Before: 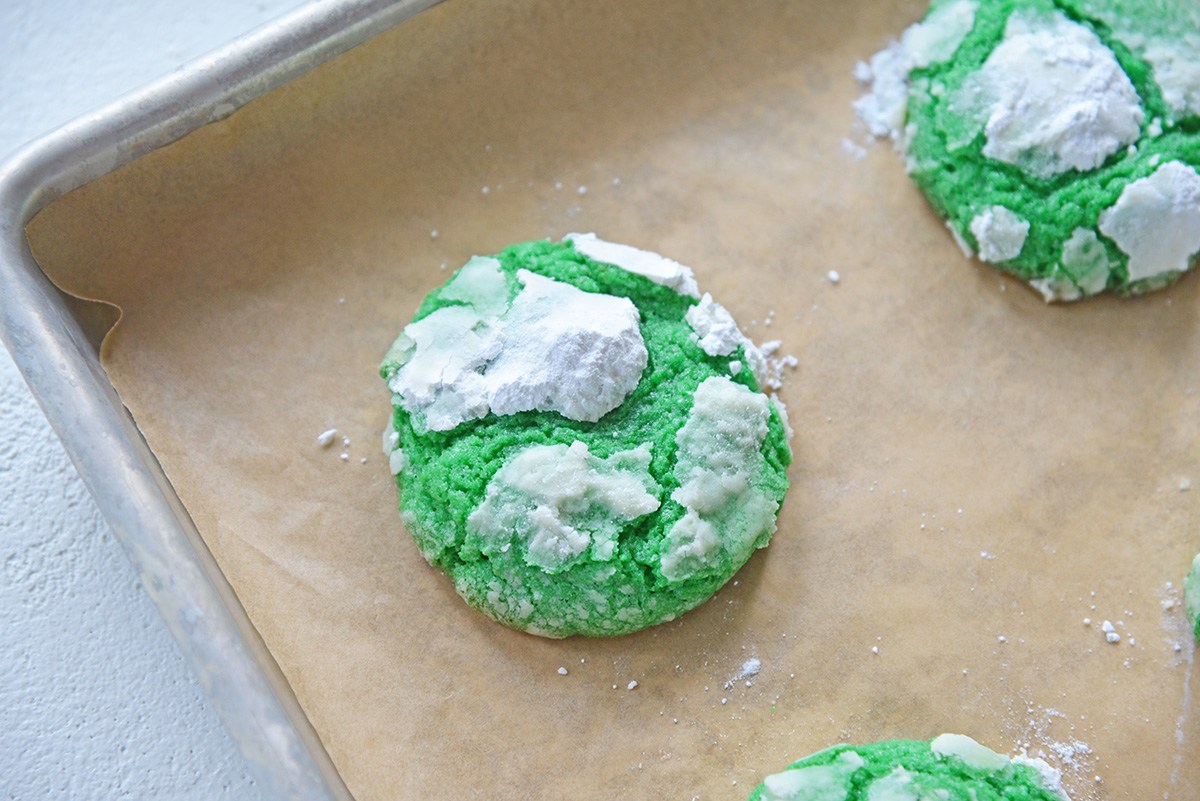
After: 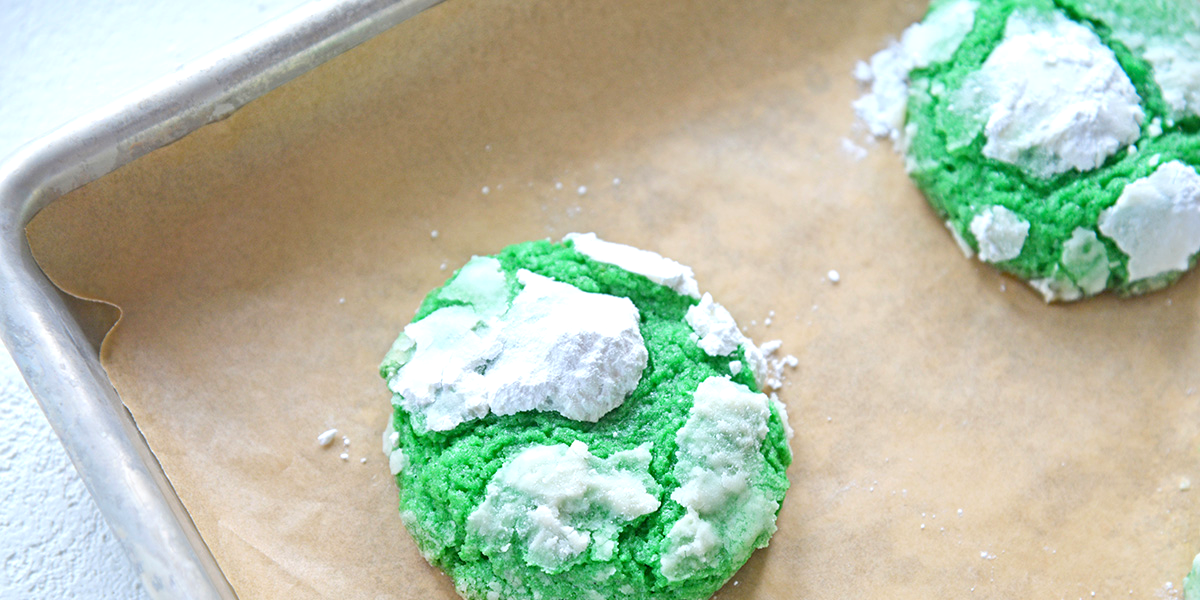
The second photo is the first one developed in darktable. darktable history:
crop: bottom 24.985%
exposure: black level correction 0.004, exposure 0.418 EV, compensate highlight preservation false
